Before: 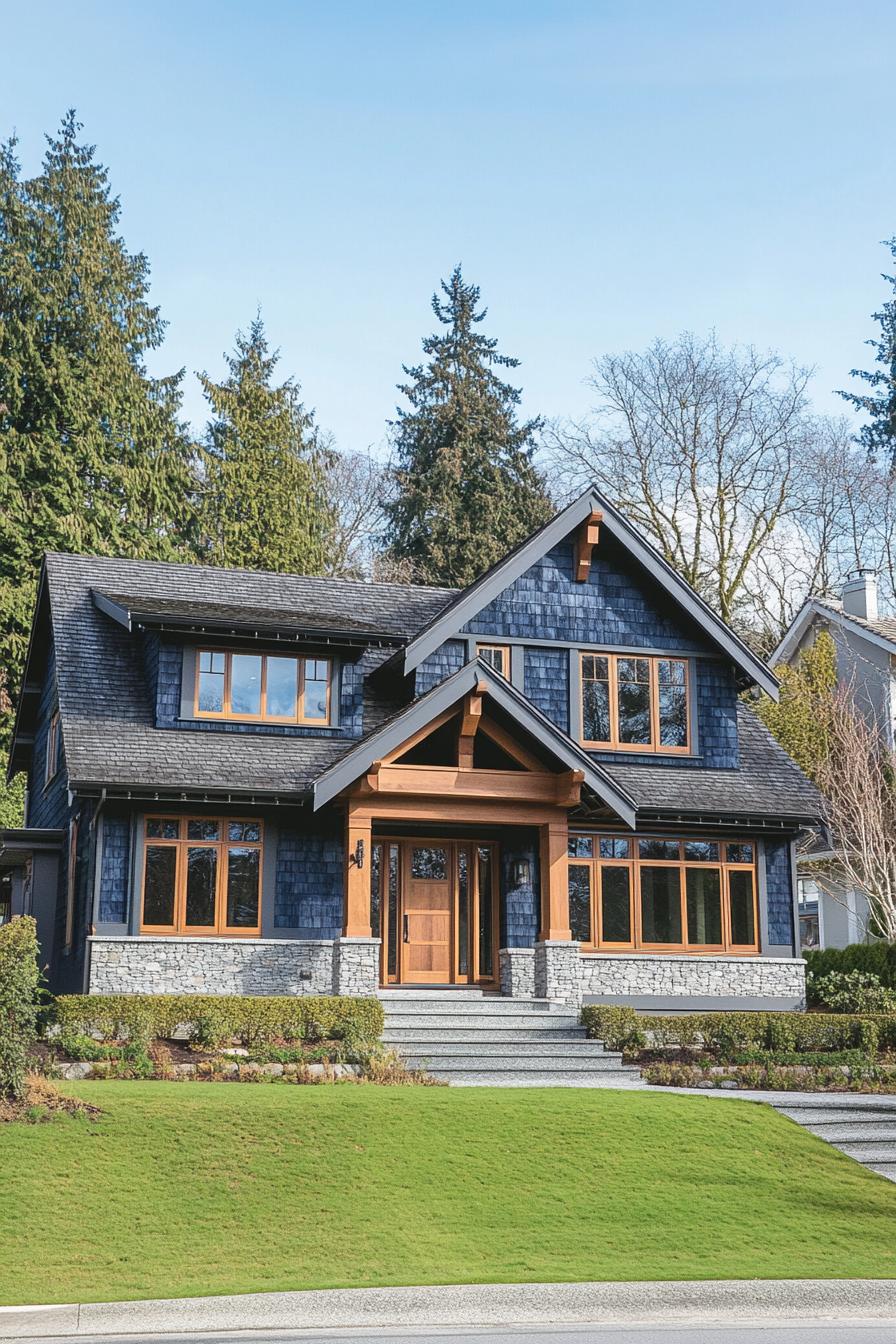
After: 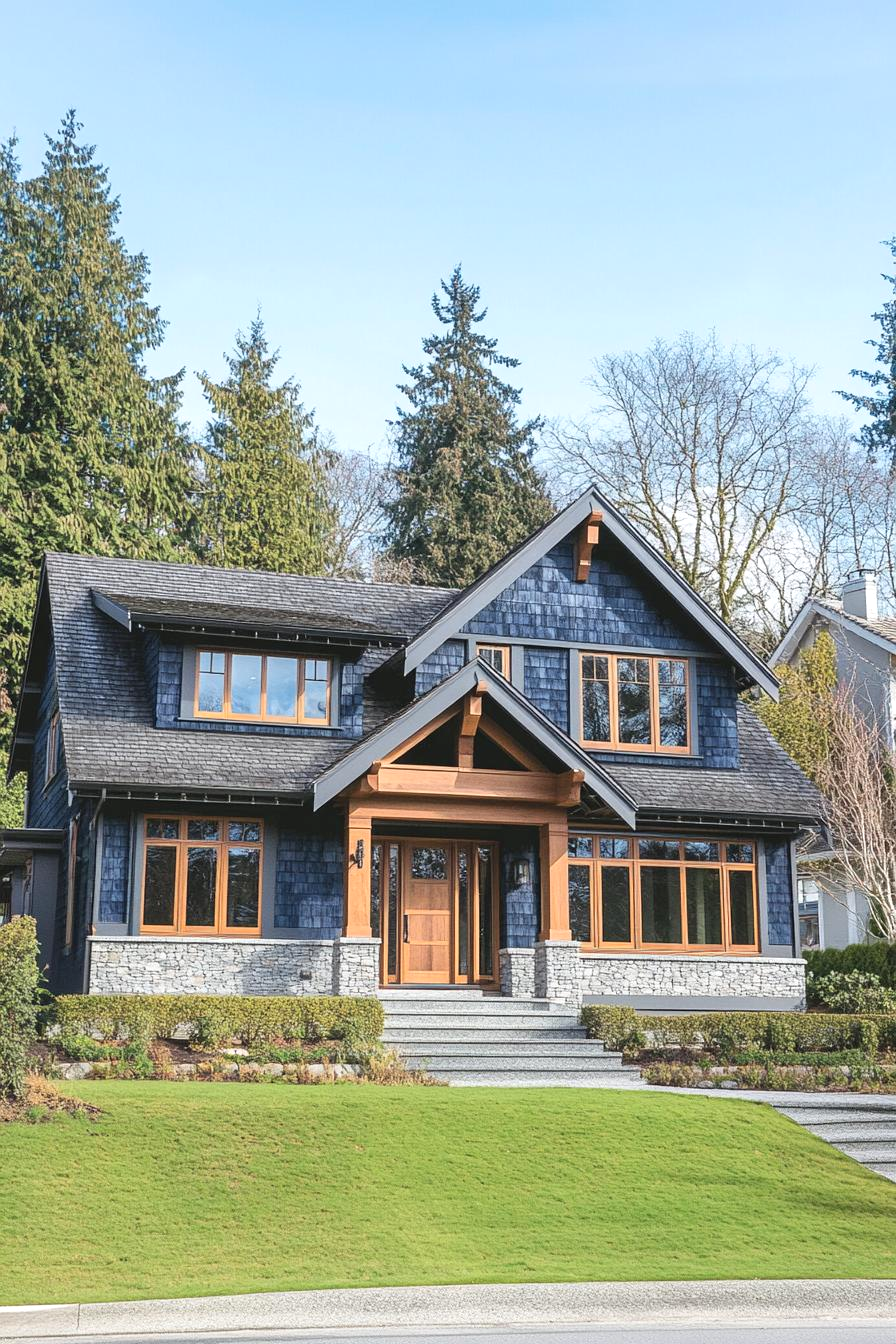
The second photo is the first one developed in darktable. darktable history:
levels: levels [0, 0.48, 0.961]
contrast brightness saturation: contrast 0.05, brightness 0.06, saturation 0.01
